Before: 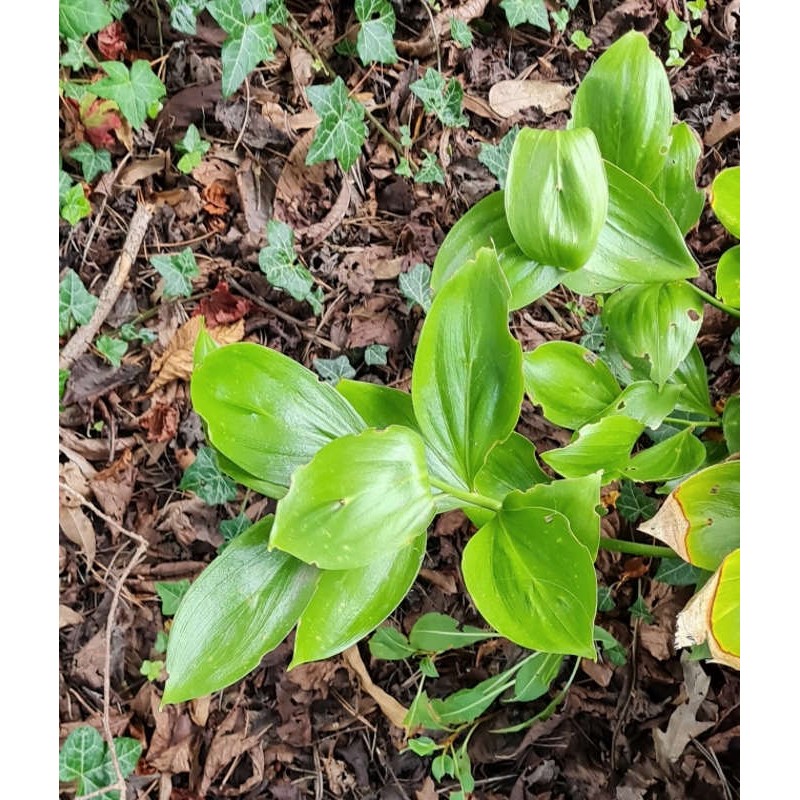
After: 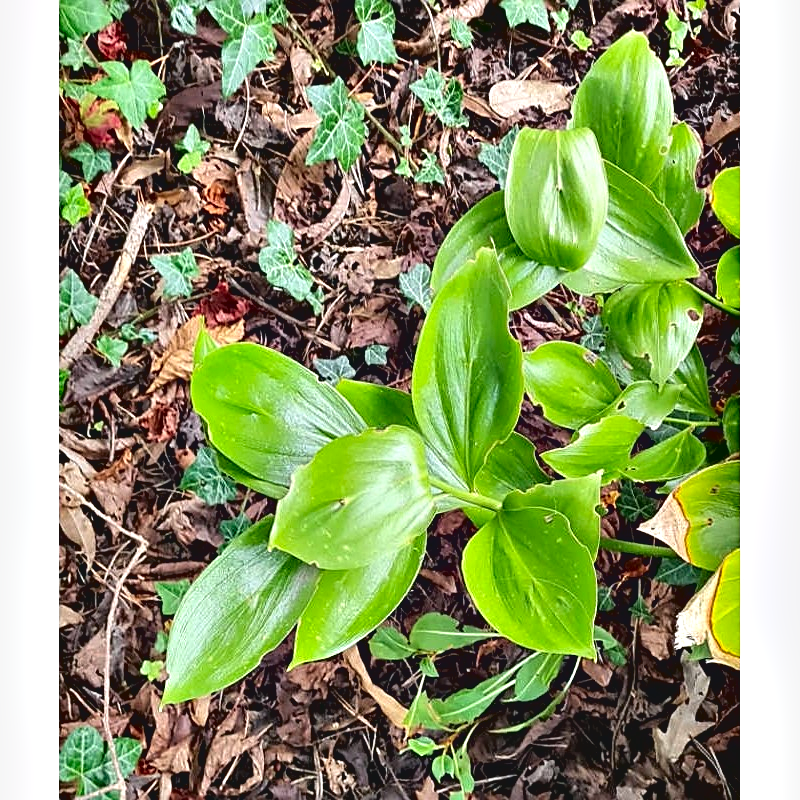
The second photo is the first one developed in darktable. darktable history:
contrast equalizer: octaves 7, y [[0.6 ×6], [0.55 ×6], [0 ×6], [0 ×6], [0 ×6]]
contrast brightness saturation: contrast -0.091, brightness 0.041, saturation 0.075
sharpen: on, module defaults
